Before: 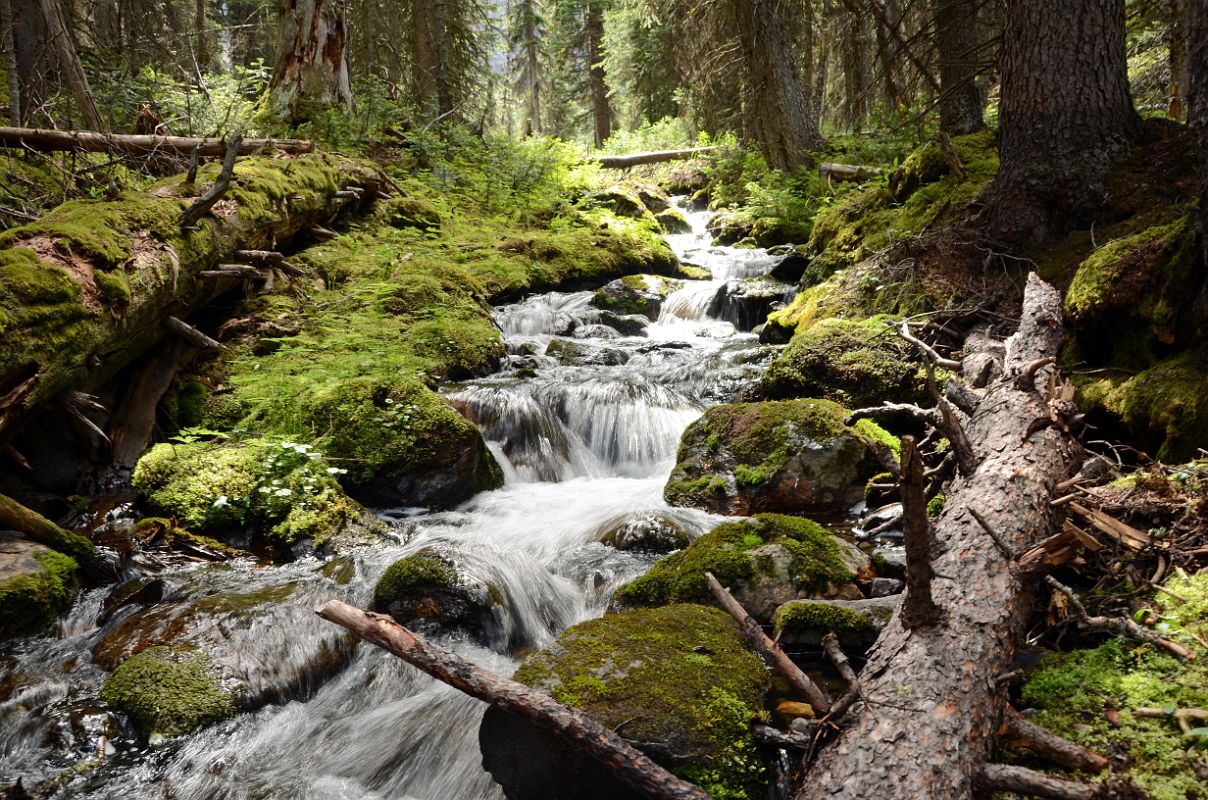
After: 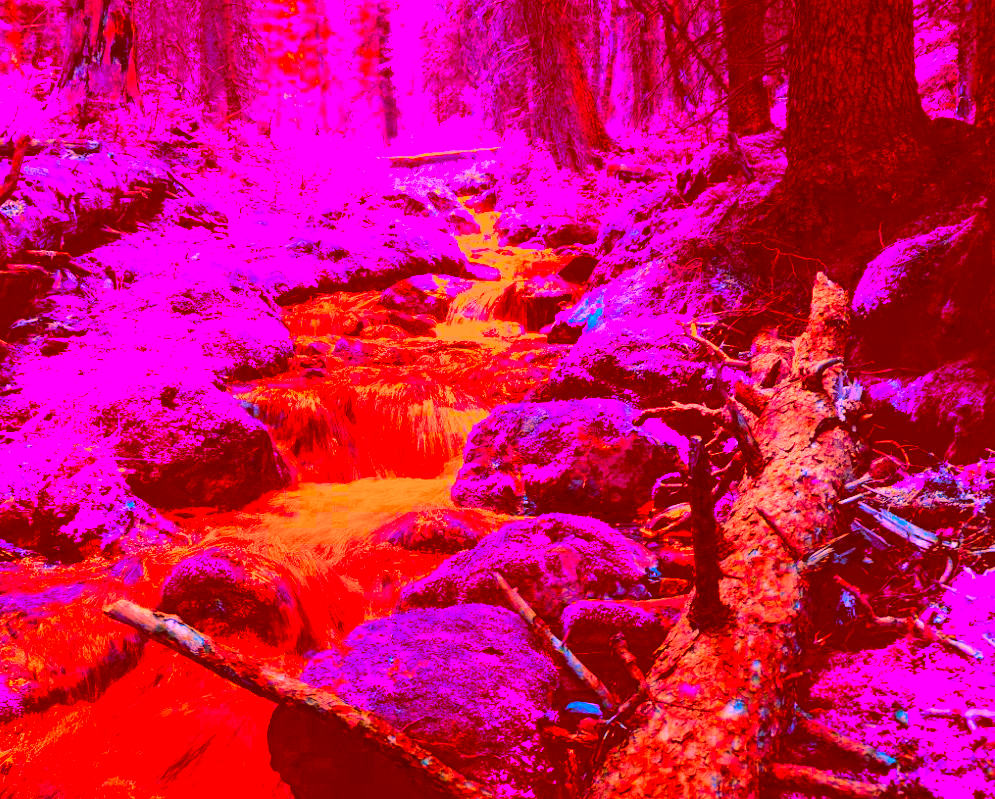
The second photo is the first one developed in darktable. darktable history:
crop: left 17.587%, bottom 0.028%
color balance rgb: shadows lift › chroma 1.01%, shadows lift › hue 29.15°, power › chroma 0.236%, power › hue 61.54°, linear chroma grading › mid-tones 7.758%, perceptual saturation grading › global saturation 36.427%, perceptual saturation grading › shadows 35.565%, perceptual brilliance grading › global brilliance 10.507%, perceptual brilliance grading › shadows 15.65%, global vibrance 41.133%
color correction: highlights a* -39.41, highlights b* -39.23, shadows a* -39.59, shadows b* -39.86, saturation -3
